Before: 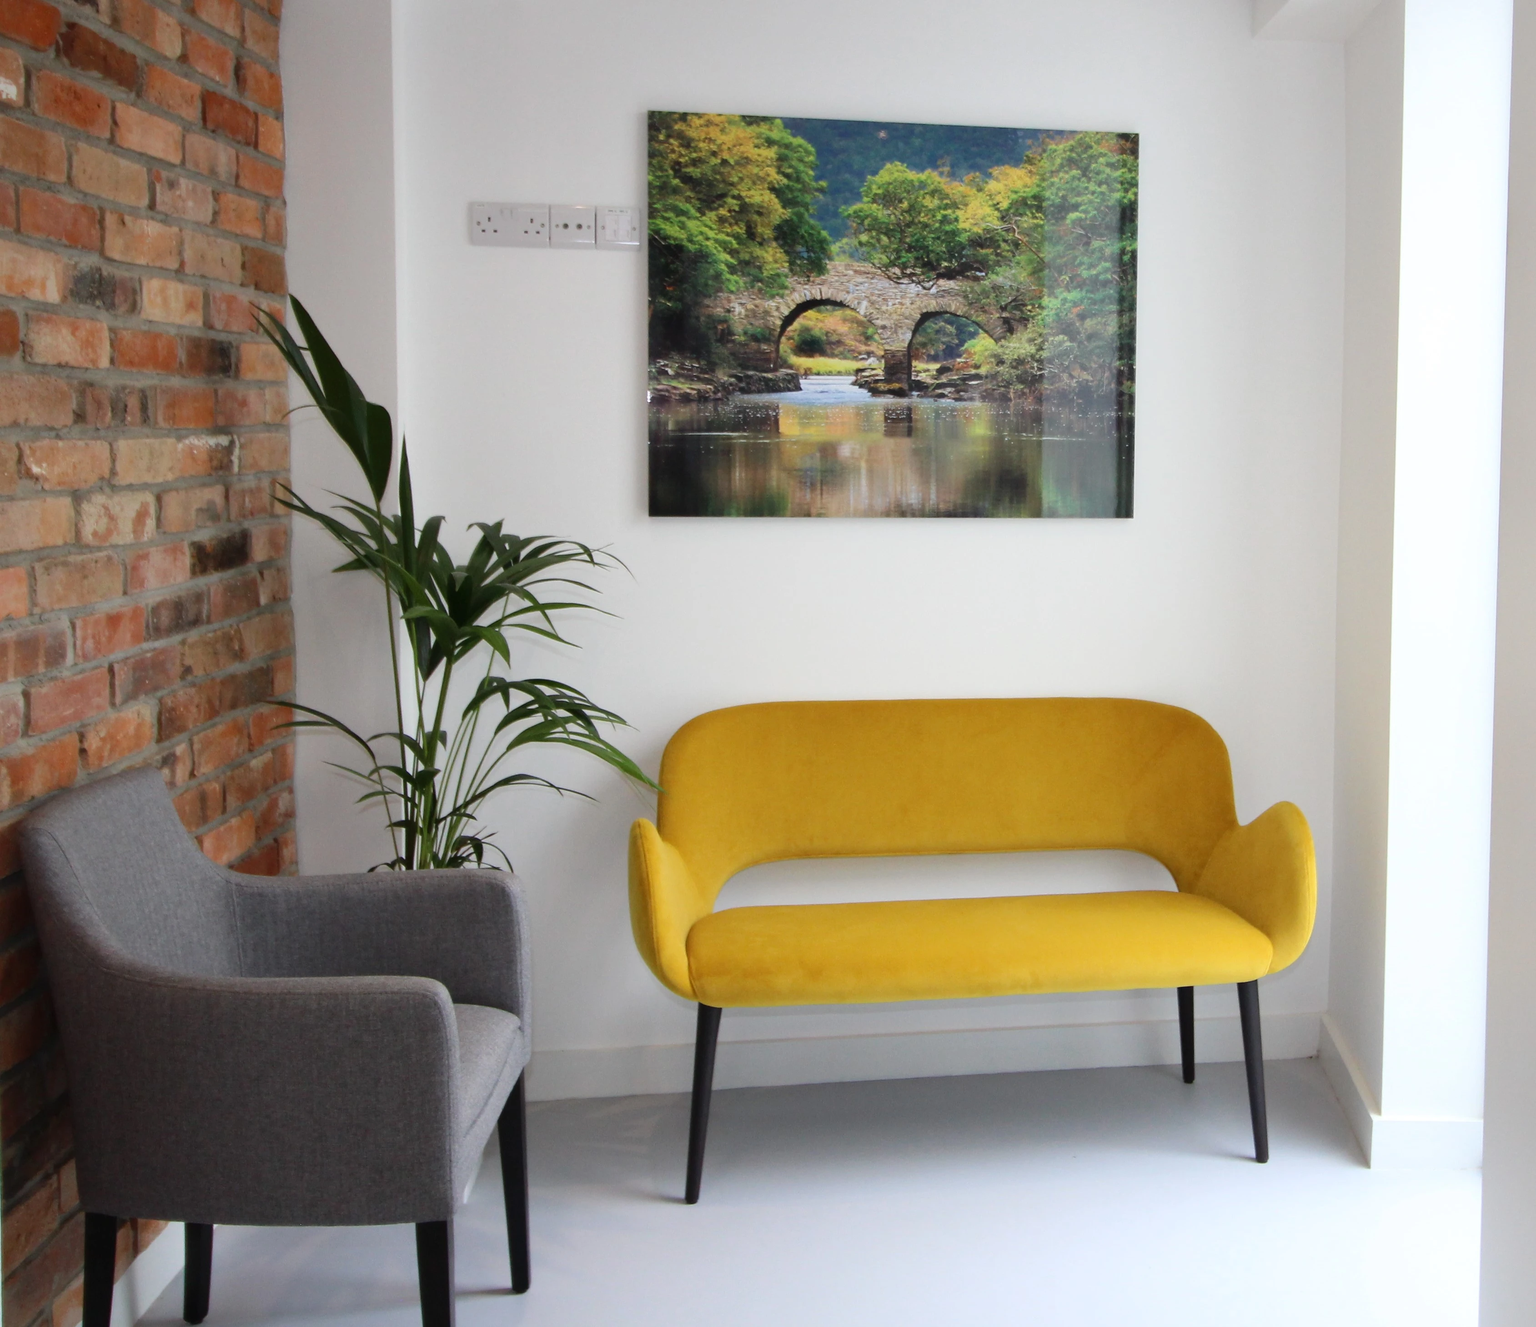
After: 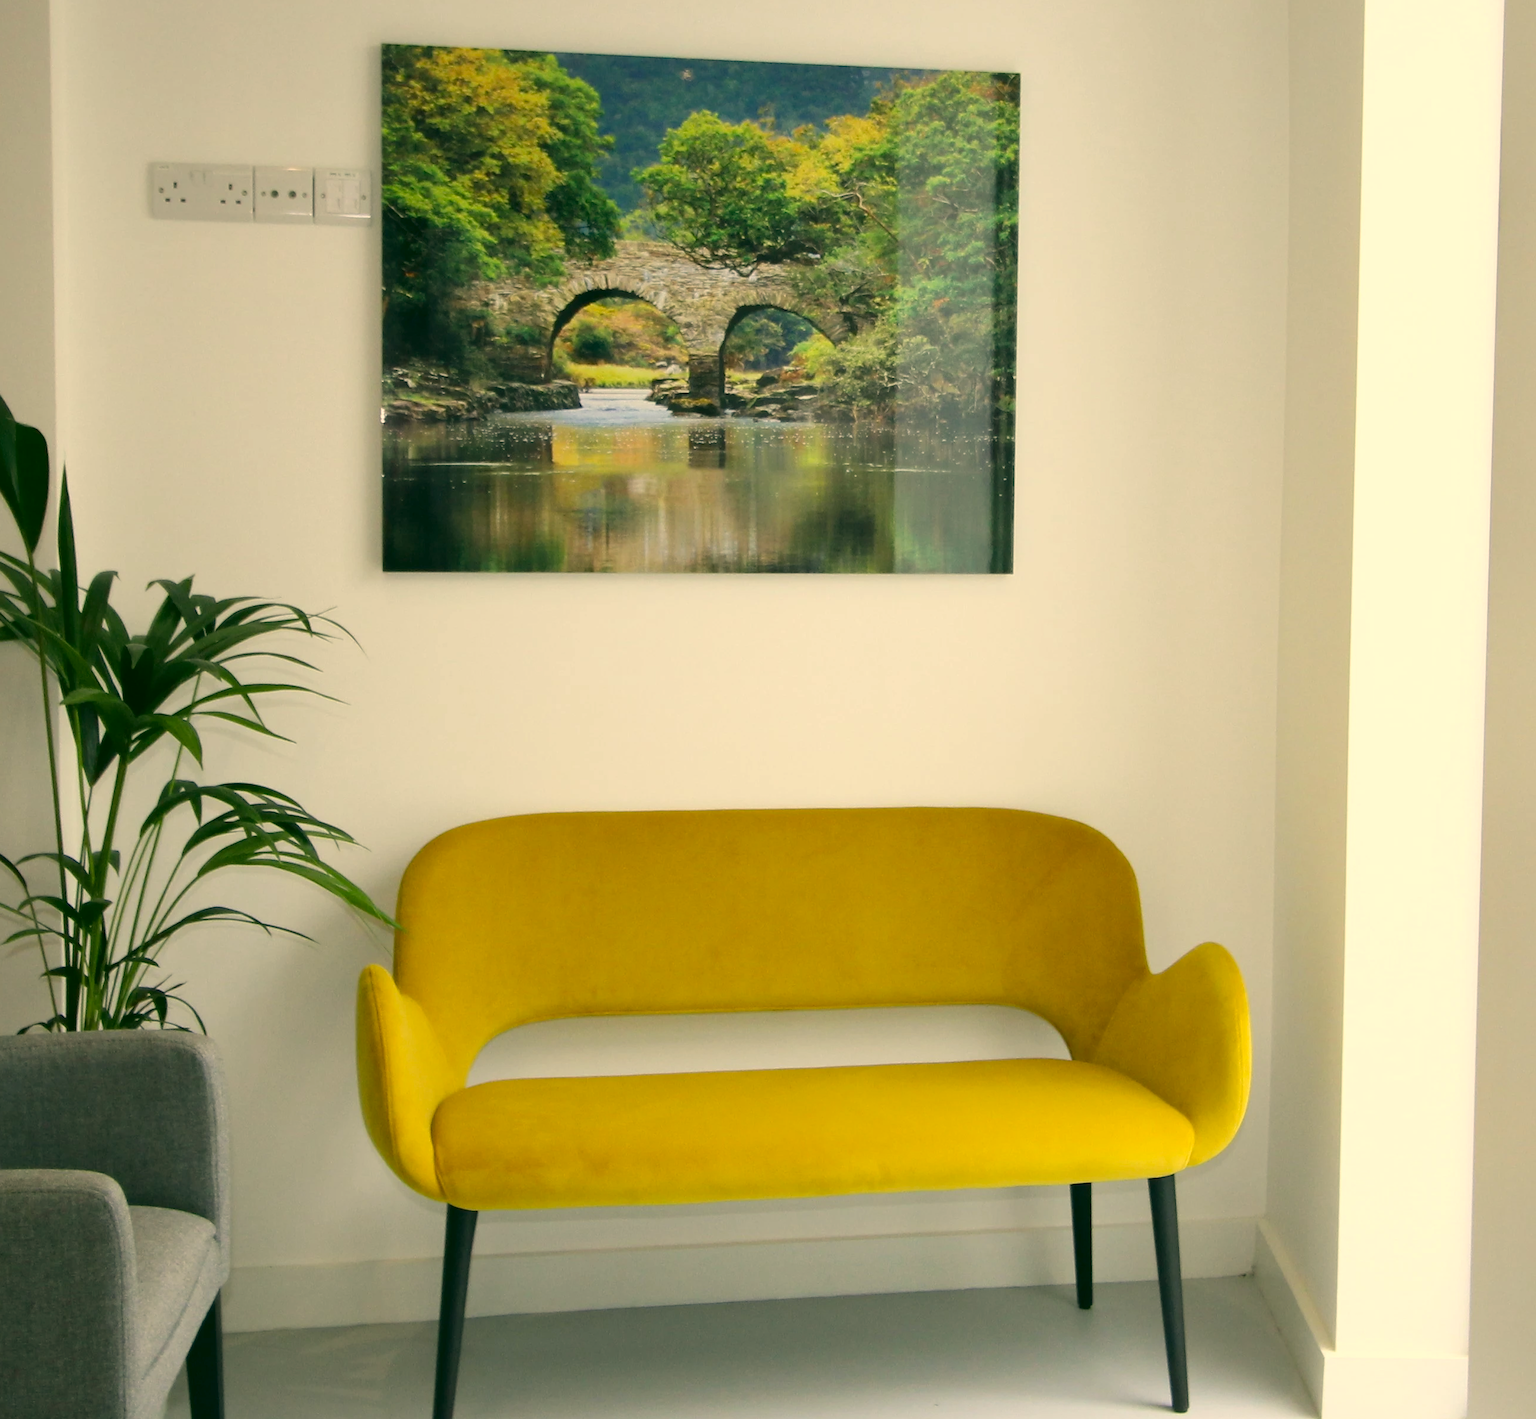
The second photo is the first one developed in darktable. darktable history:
color correction: highlights a* 5.3, highlights b* 24.26, shadows a* -15.58, shadows b* 4.02
crop: left 23.095%, top 5.827%, bottom 11.854%
